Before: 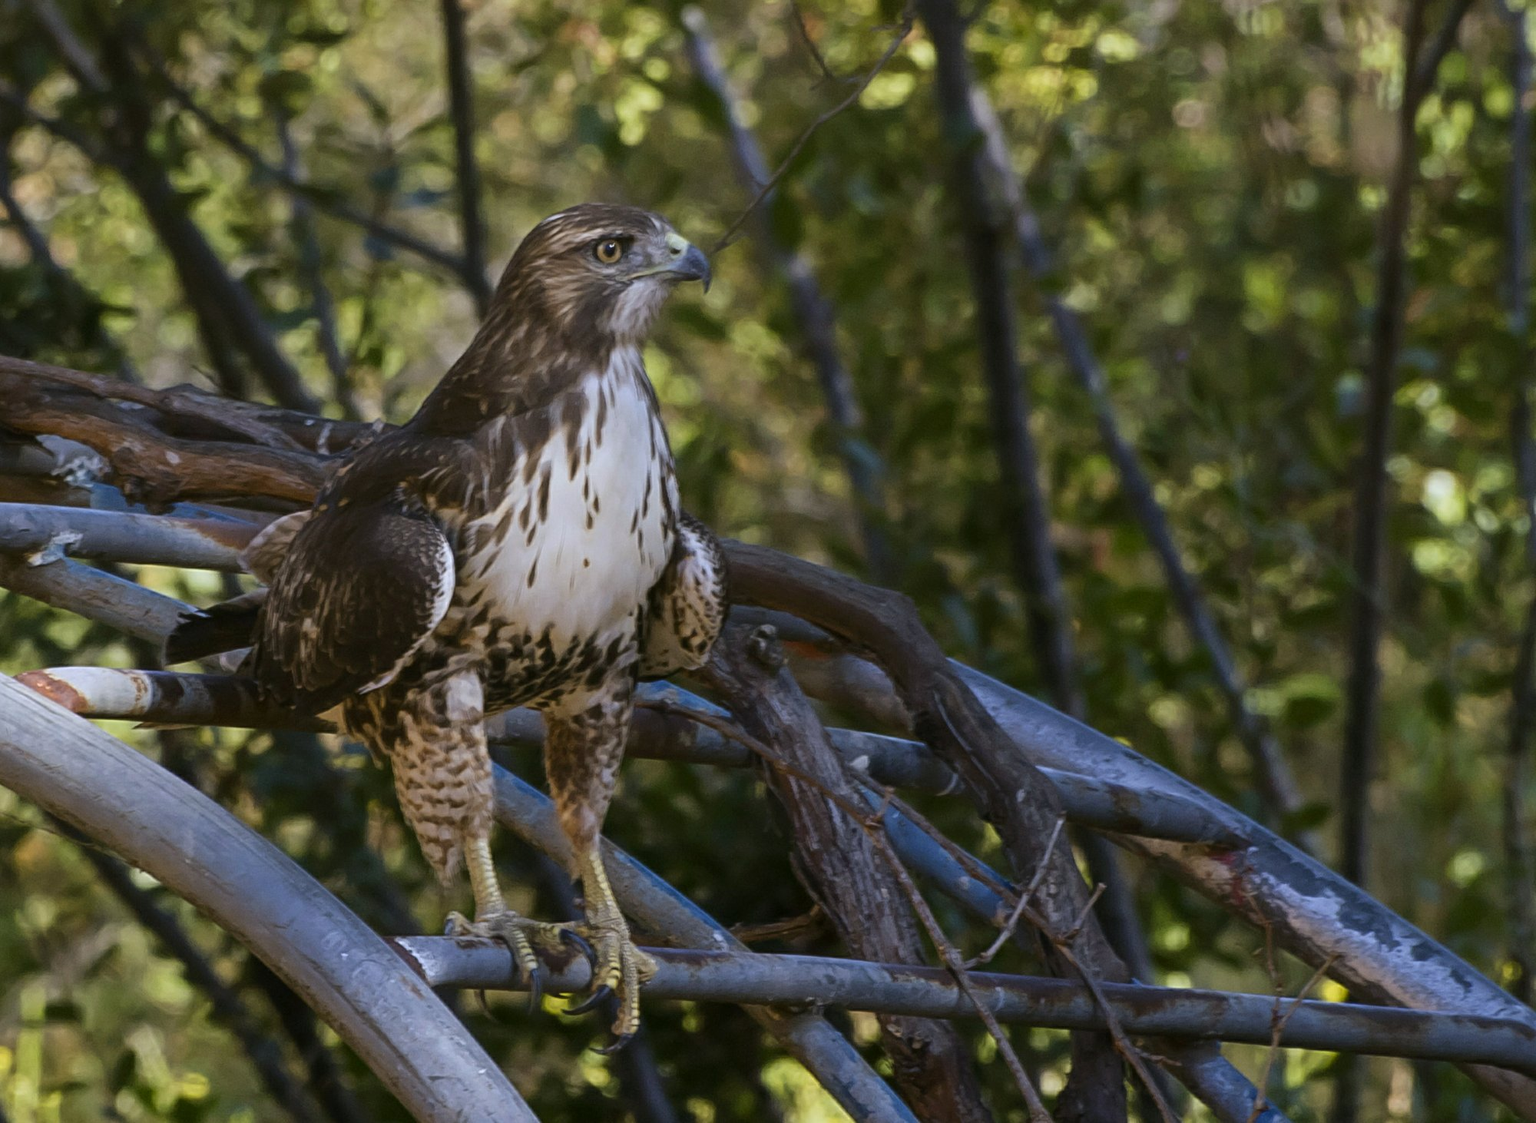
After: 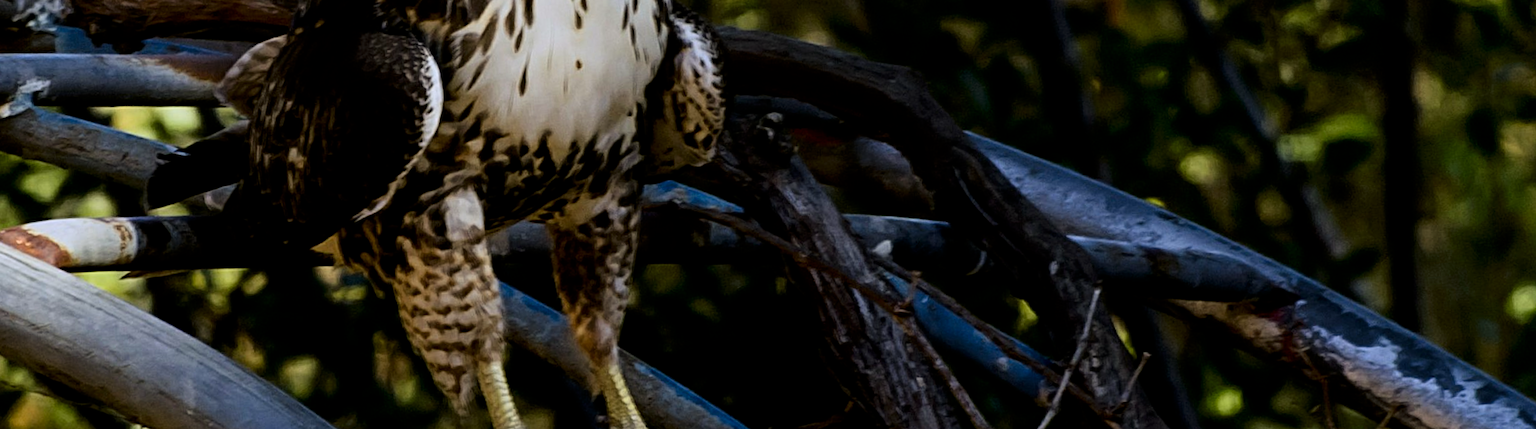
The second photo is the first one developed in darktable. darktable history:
filmic rgb: black relative exposure -3.92 EV, white relative exposure 3.14 EV, hardness 2.87
rotate and perspective: rotation -5°, crop left 0.05, crop right 0.952, crop top 0.11, crop bottom 0.89
rgb curve: curves: ch2 [(0, 0) (0.567, 0.512) (1, 1)], mode RGB, independent channels
contrast brightness saturation: contrast 0.21, brightness -0.11, saturation 0.21
crop: top 45.551%, bottom 12.262%
tone curve: color space Lab, linked channels, preserve colors none
